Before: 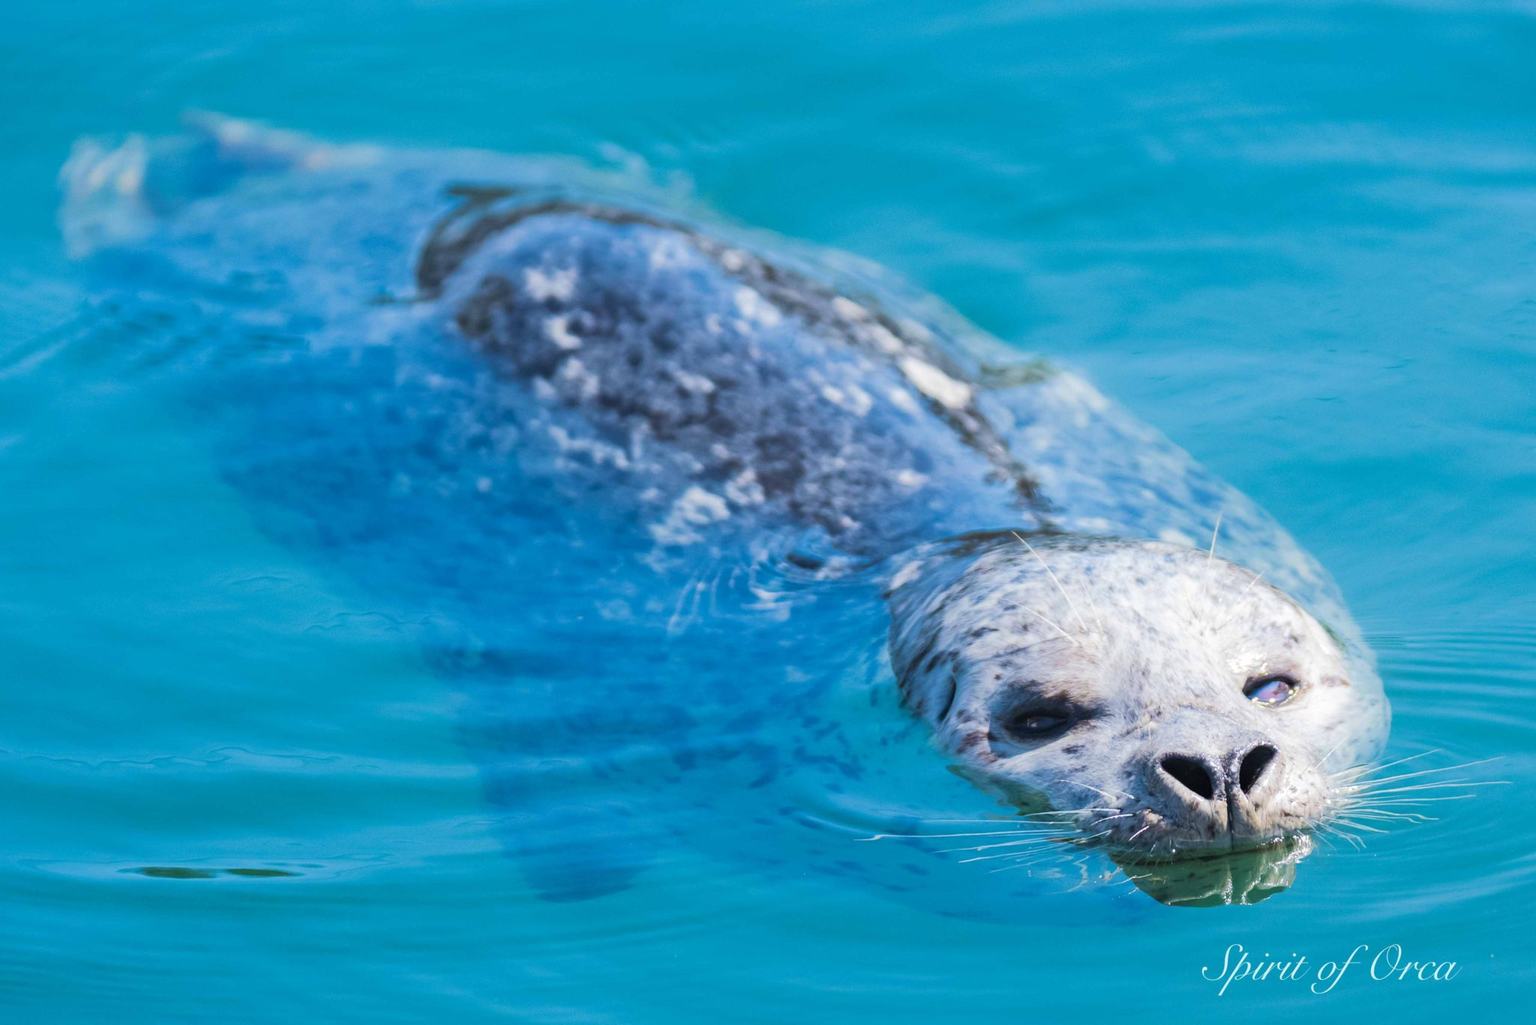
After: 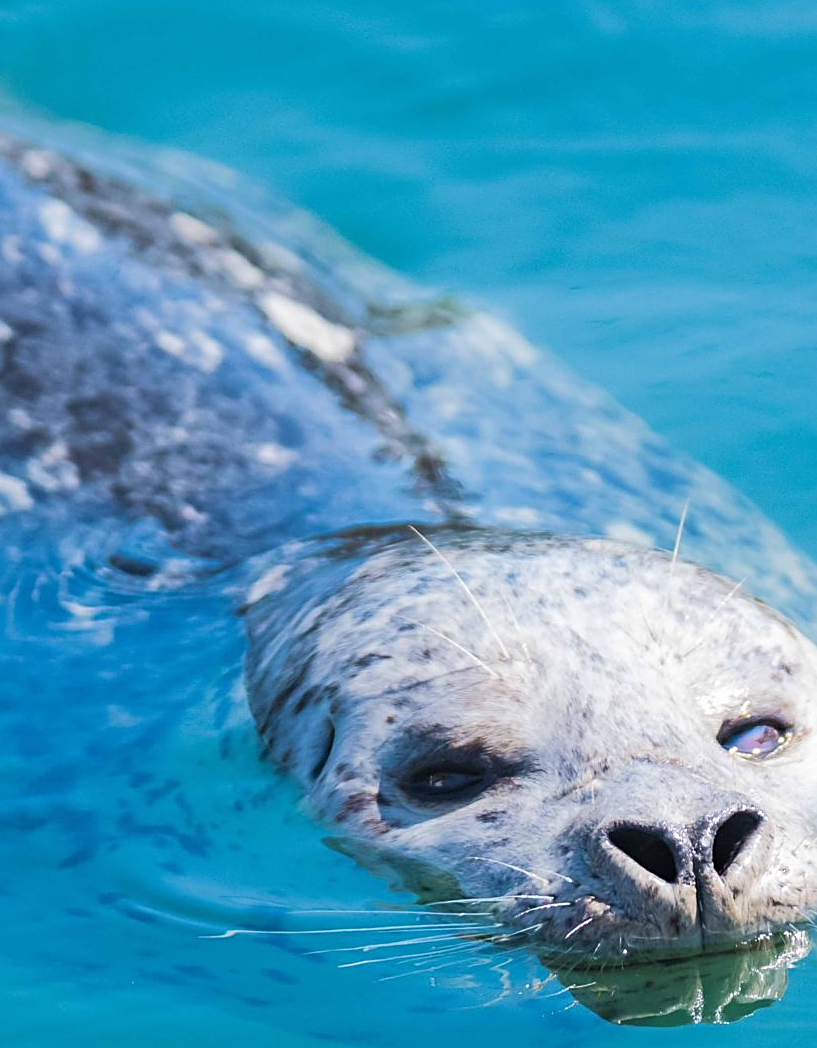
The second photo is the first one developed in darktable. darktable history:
crop: left 45.93%, top 13.425%, right 14.147%, bottom 9.875%
sharpen: on, module defaults
